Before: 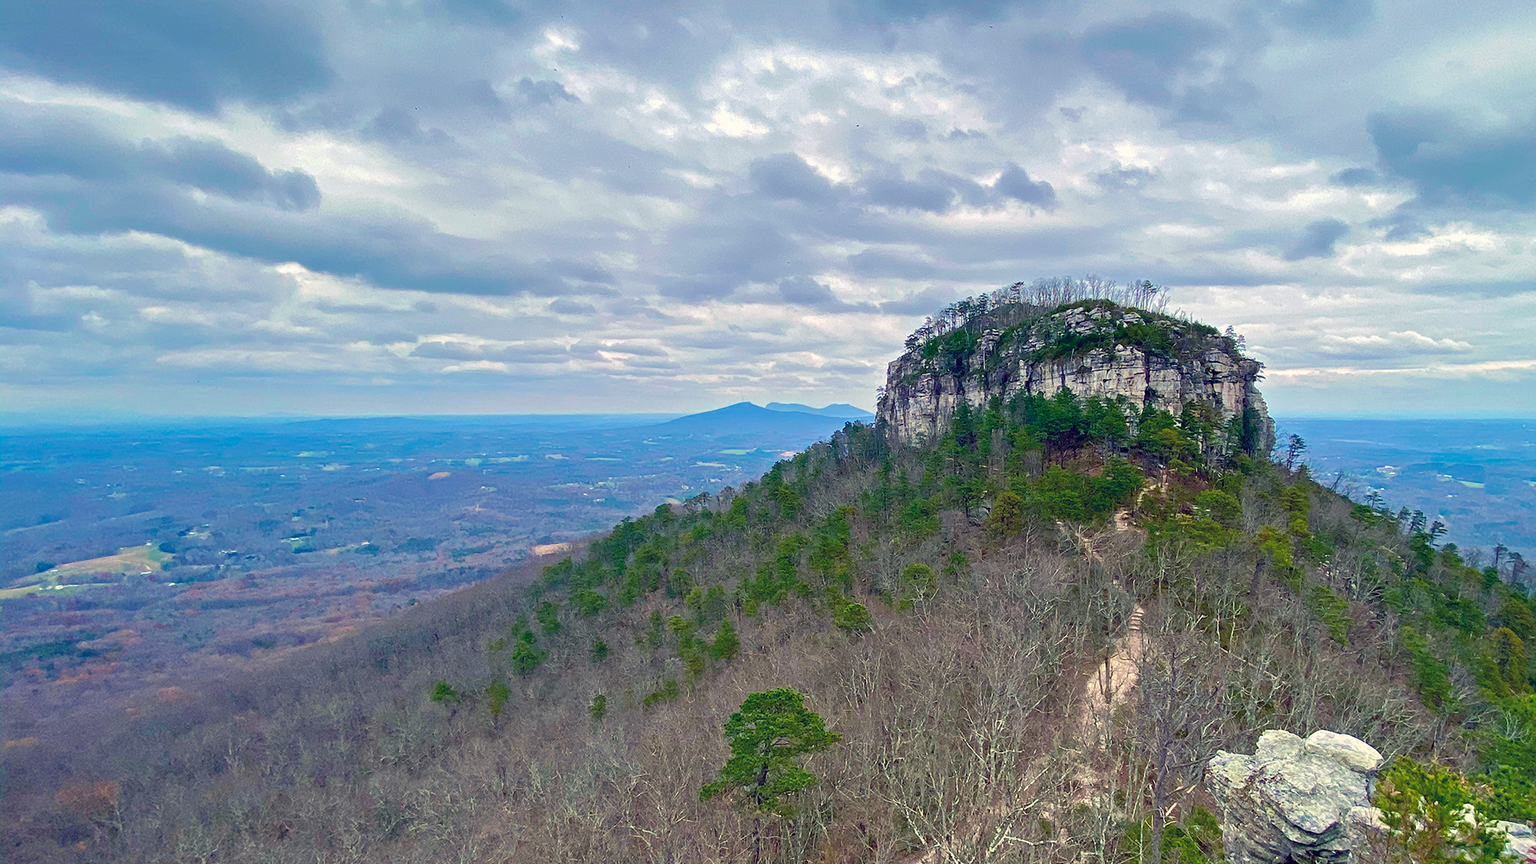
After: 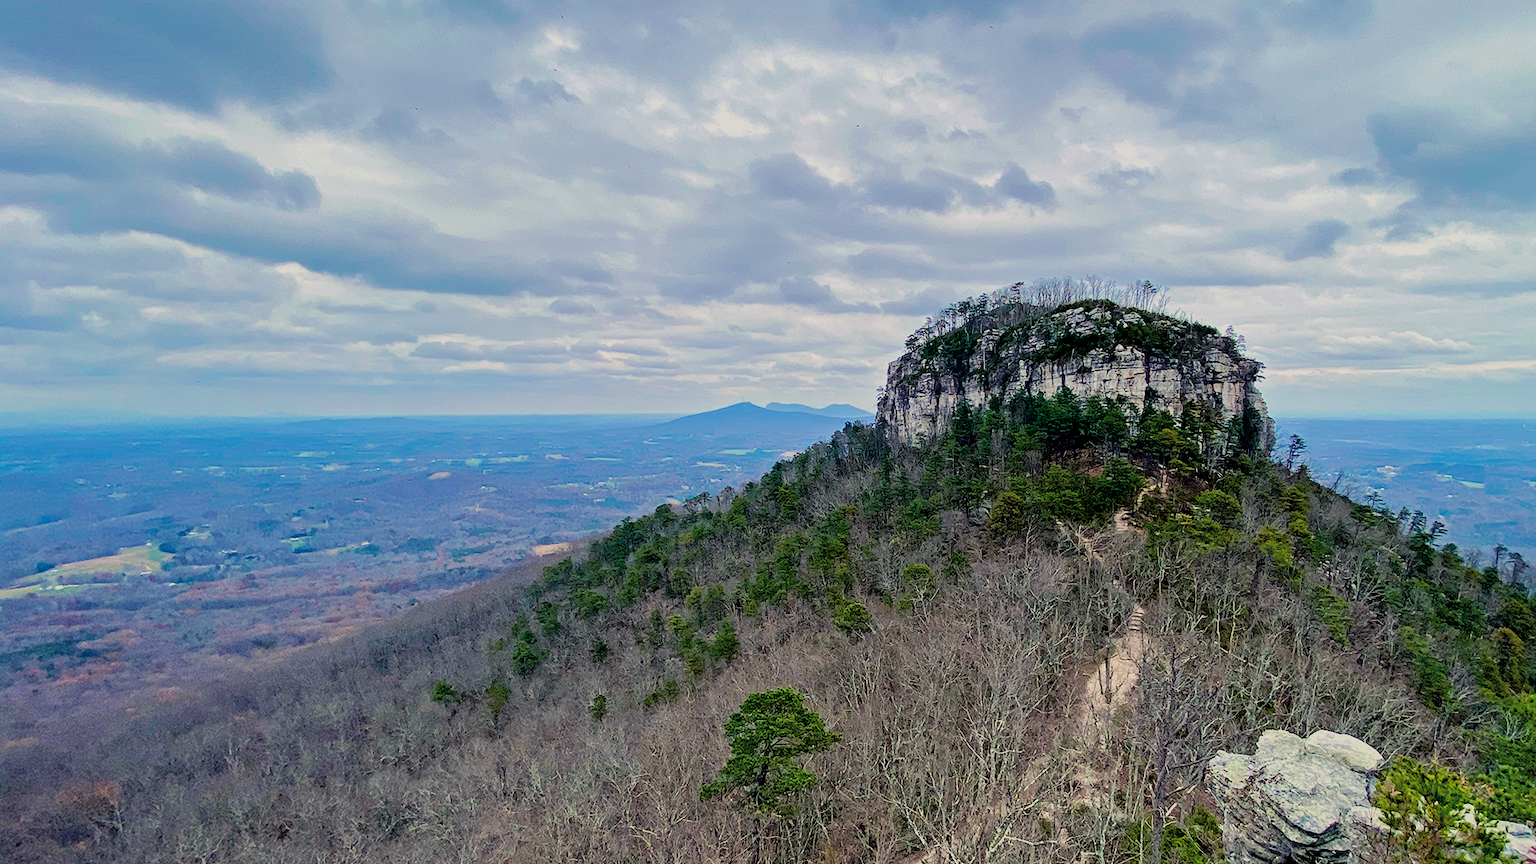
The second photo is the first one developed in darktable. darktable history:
filmic rgb: black relative exposure -2.76 EV, white relative exposure 4.56 EV, hardness 1.76, contrast 1.262
